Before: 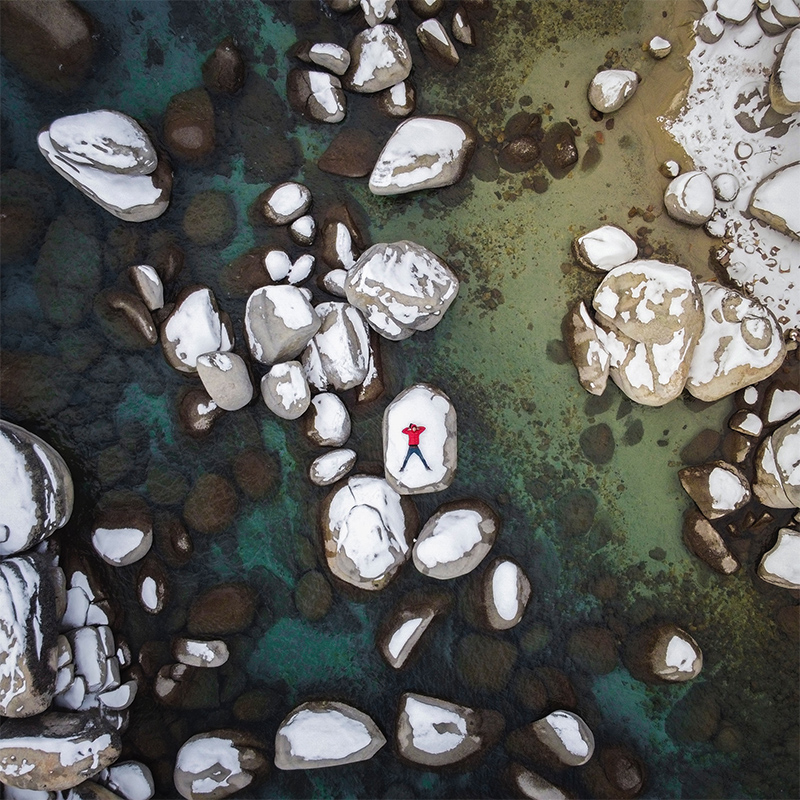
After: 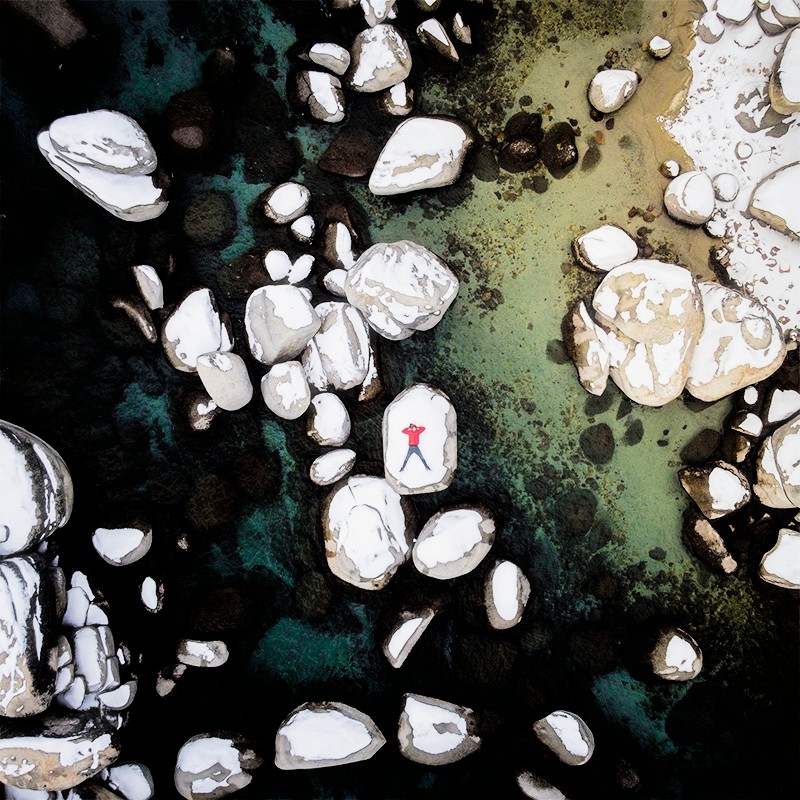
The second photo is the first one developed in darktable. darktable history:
color balance rgb: shadows lift › luminance -20.212%, global offset › luminance -0.505%, linear chroma grading › global chroma -15.878%, perceptual saturation grading › global saturation 37.041%, perceptual saturation grading › shadows 34.696%
tone equalizer: -8 EV -0.727 EV, -7 EV -0.667 EV, -6 EV -0.624 EV, -5 EV -0.401 EV, -3 EV 0.366 EV, -2 EV 0.6 EV, -1 EV 0.696 EV, +0 EV 0.733 EV, mask exposure compensation -0.505 EV
filmic rgb: black relative exposure -5 EV, white relative exposure 3.98 EV, hardness 2.87, contrast 1.406, highlights saturation mix -30.09%
haze removal: strength -0.098, compatibility mode true
